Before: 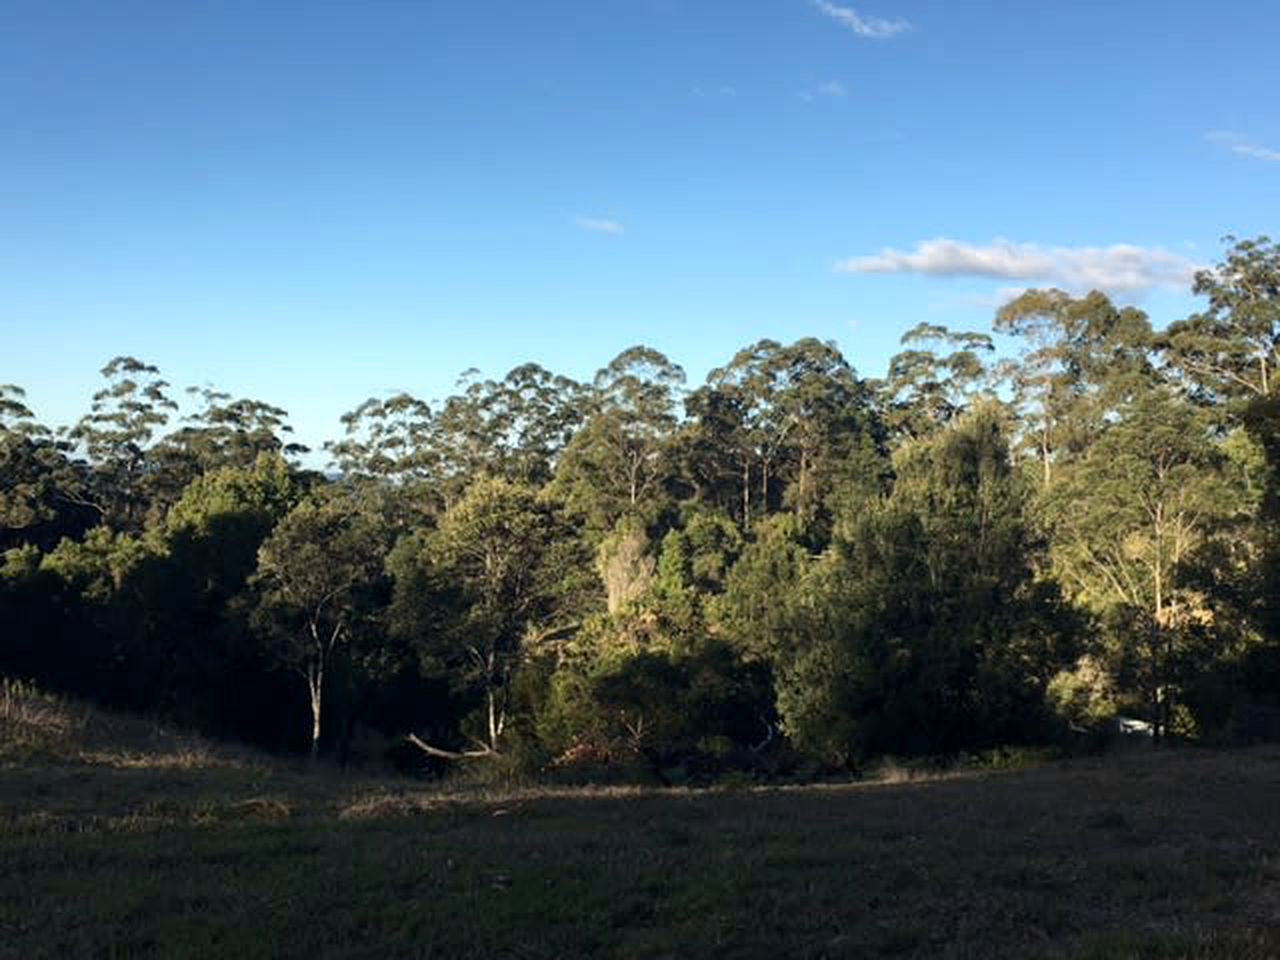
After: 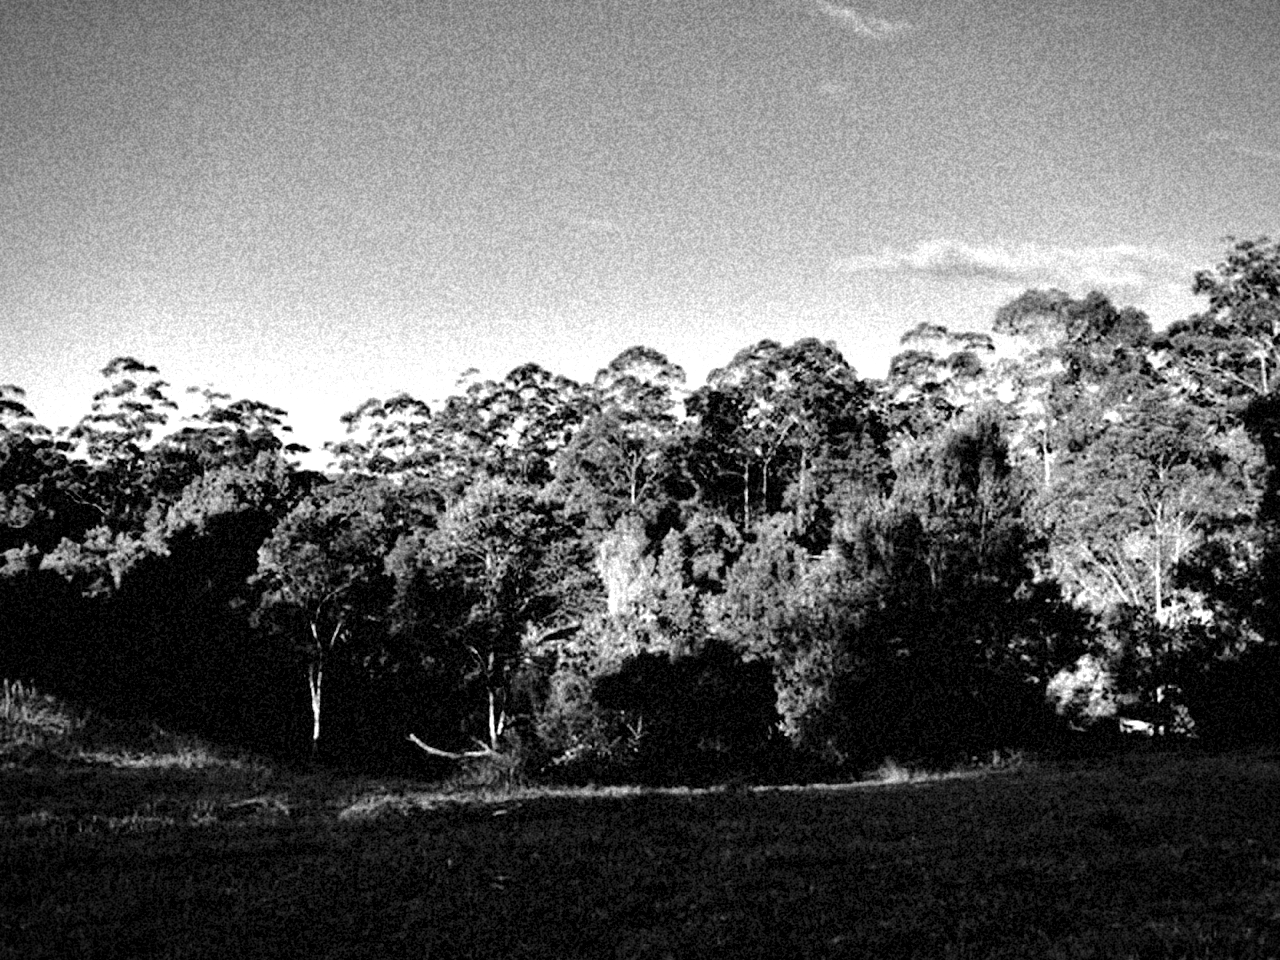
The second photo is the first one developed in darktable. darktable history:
monochrome: a -4.13, b 5.16, size 1
vignetting: unbound false
contrast equalizer: octaves 7, y [[0.627 ×6], [0.563 ×6], [0 ×6], [0 ×6], [0 ×6]]
tone curve: curves: ch0 [(0, 0) (0.004, 0) (0.133, 0.076) (0.325, 0.362) (0.879, 0.885) (1, 1)], color space Lab, linked channels, preserve colors none
grain: coarseness 46.9 ISO, strength 50.21%, mid-tones bias 0%
